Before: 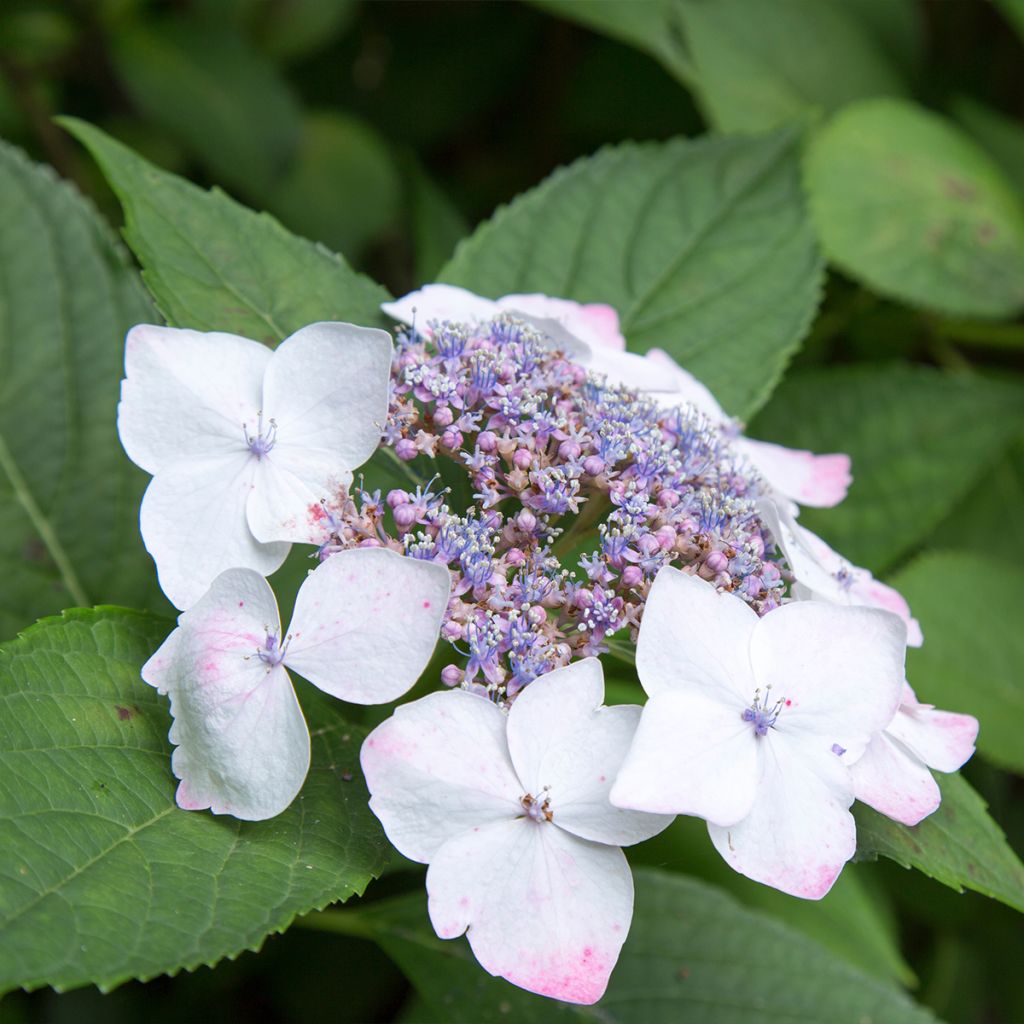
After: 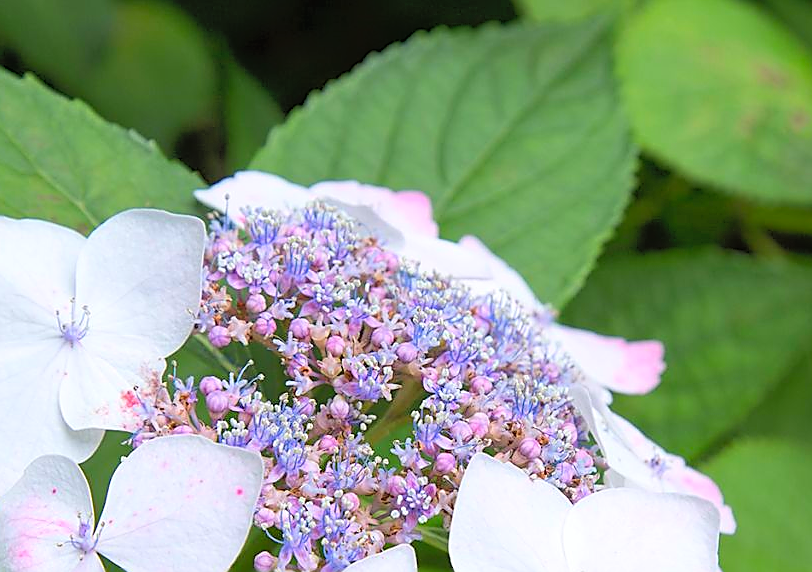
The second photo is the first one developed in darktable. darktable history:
crop: left 18.34%, top 11.088%, right 2.128%, bottom 32.996%
contrast brightness saturation: contrast 0.069, brightness 0.177, saturation 0.407
tone equalizer: -8 EV -1.82 EV, -7 EV -1.17 EV, -6 EV -1.59 EV
sharpen: radius 1.411, amount 1.266, threshold 0.636
